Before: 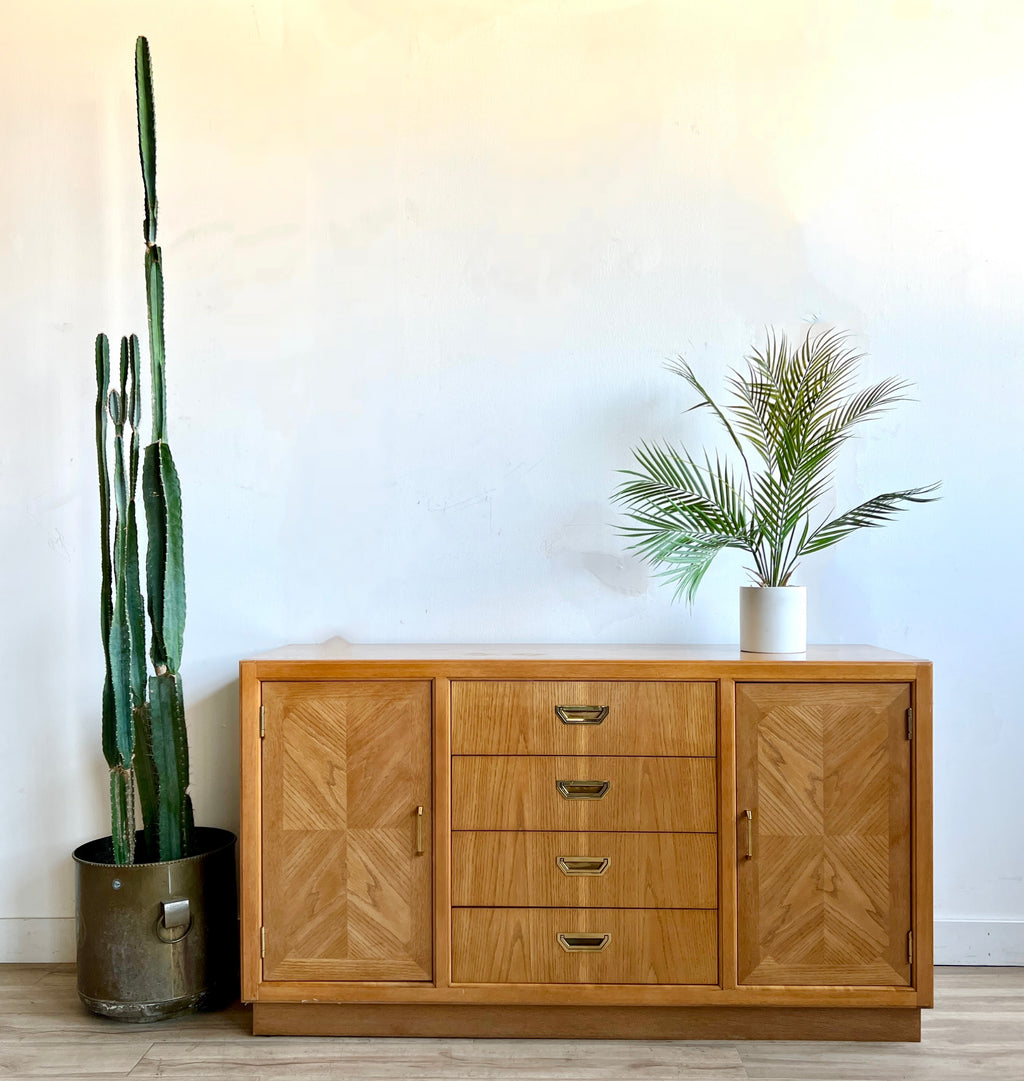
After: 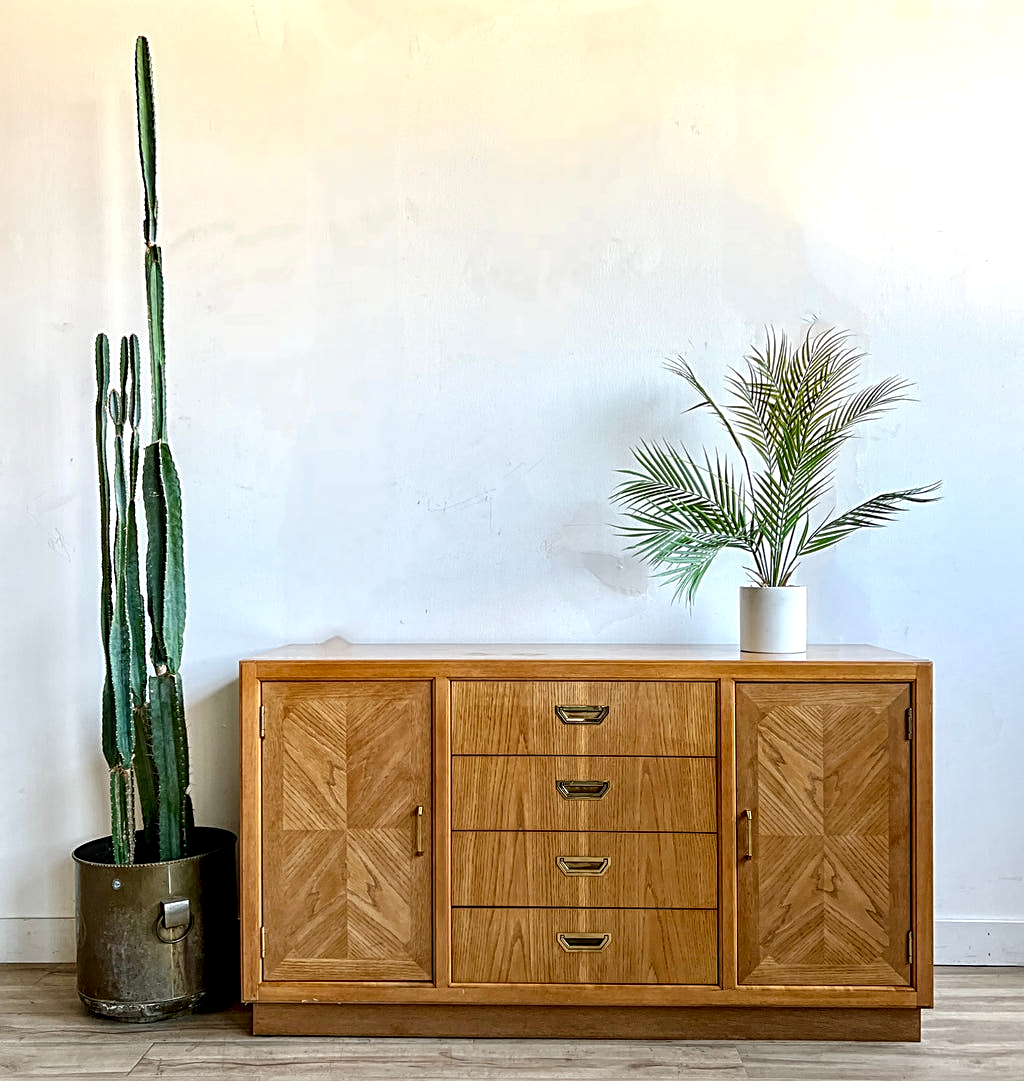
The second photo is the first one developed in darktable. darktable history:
sharpen: radius 2.676, amount 0.669
local contrast: highlights 61%, detail 143%, midtone range 0.428
